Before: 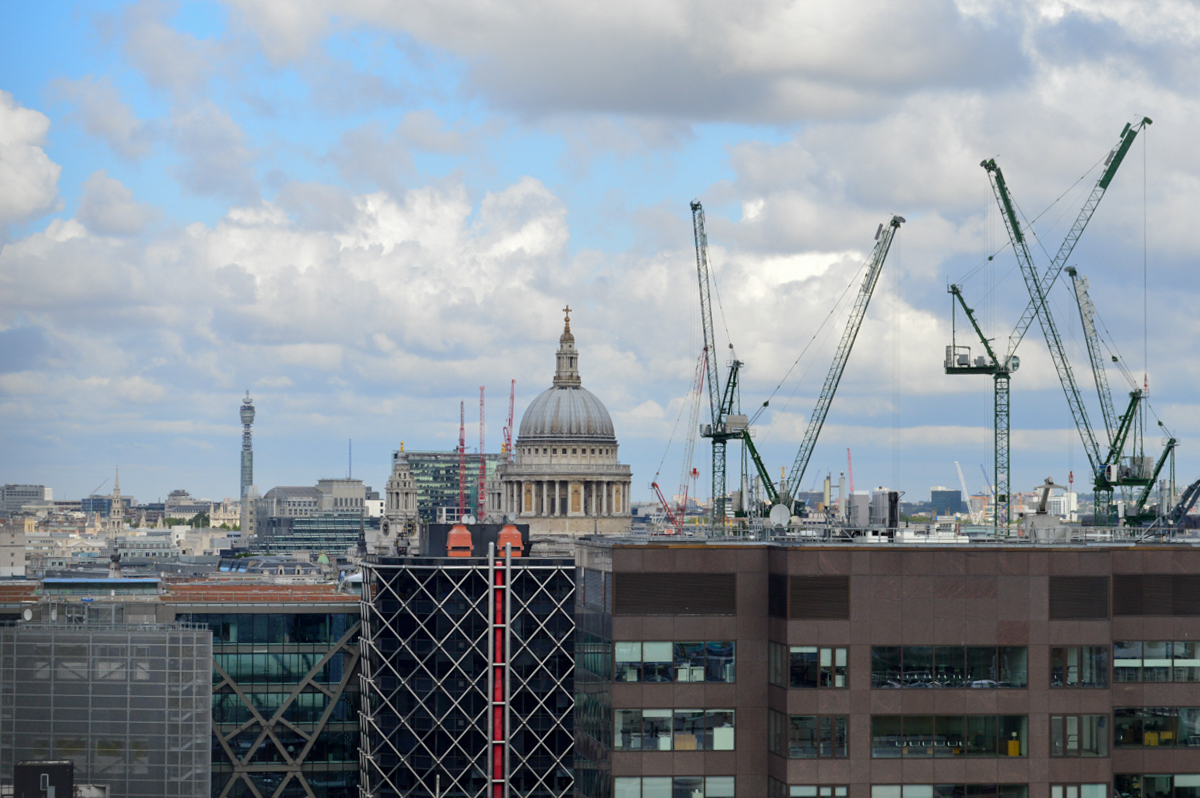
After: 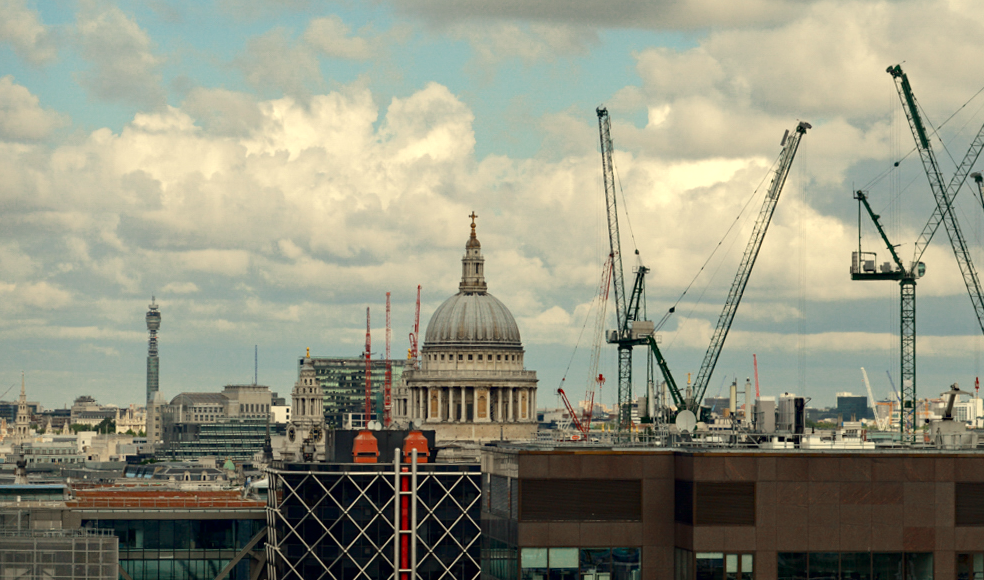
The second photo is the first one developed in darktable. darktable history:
white balance: red 1.08, blue 0.791
crop: left 7.856%, top 11.836%, right 10.12%, bottom 15.387%
haze removal: compatibility mode true, adaptive false
color zones: curves: ch0 [(0, 0.5) (0.125, 0.4) (0.25, 0.5) (0.375, 0.4) (0.5, 0.4) (0.625, 0.35) (0.75, 0.35) (0.875, 0.5)]; ch1 [(0, 0.35) (0.125, 0.45) (0.25, 0.35) (0.375, 0.35) (0.5, 0.35) (0.625, 0.35) (0.75, 0.45) (0.875, 0.35)]; ch2 [(0, 0.6) (0.125, 0.5) (0.25, 0.5) (0.375, 0.6) (0.5, 0.6) (0.625, 0.5) (0.75, 0.5) (0.875, 0.5)]
contrast brightness saturation: contrast 0.13, brightness -0.05, saturation 0.16
